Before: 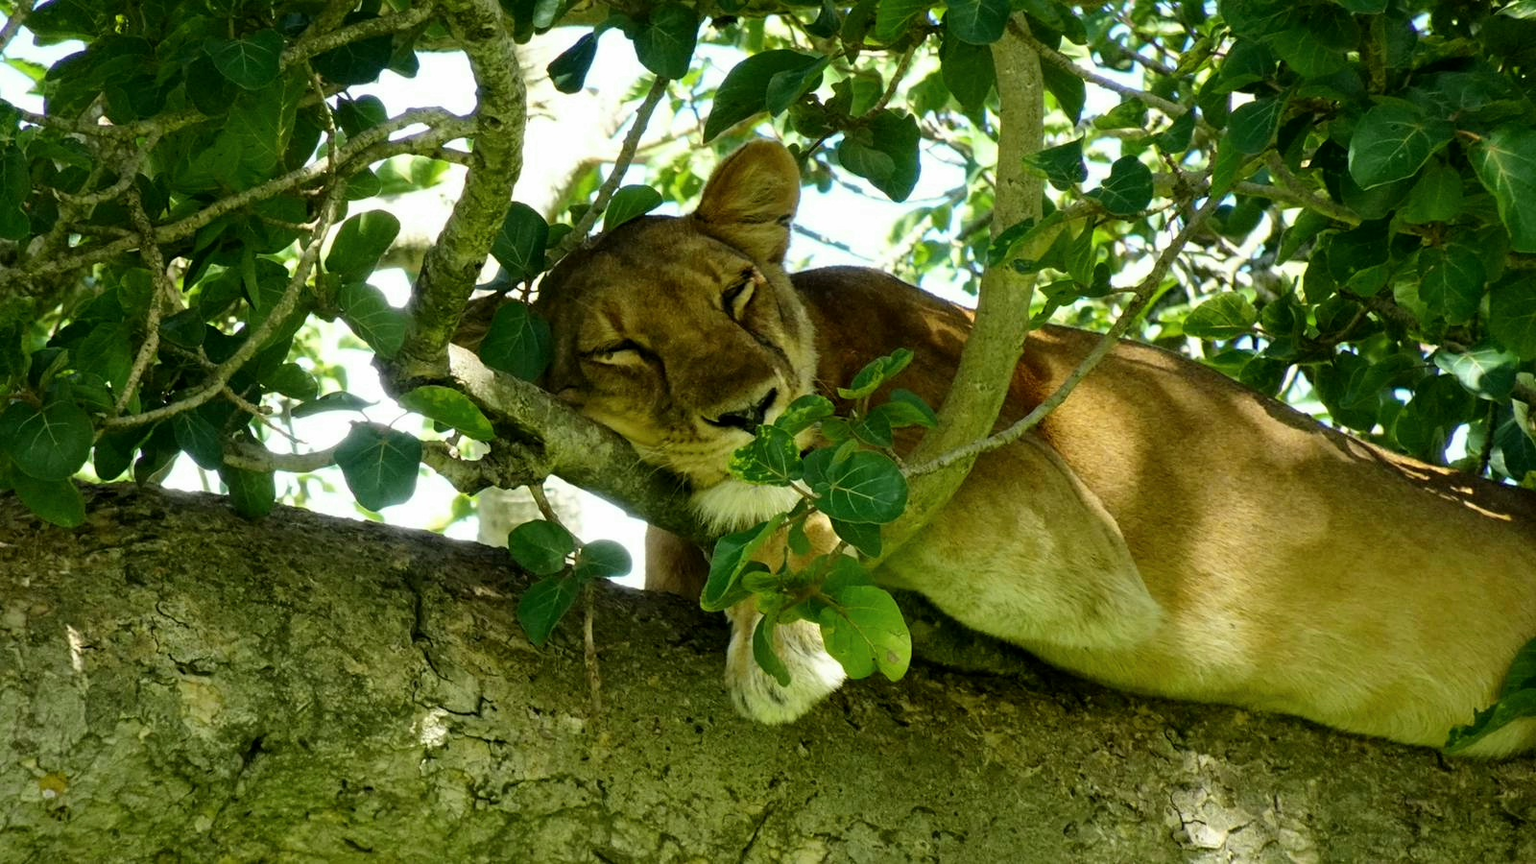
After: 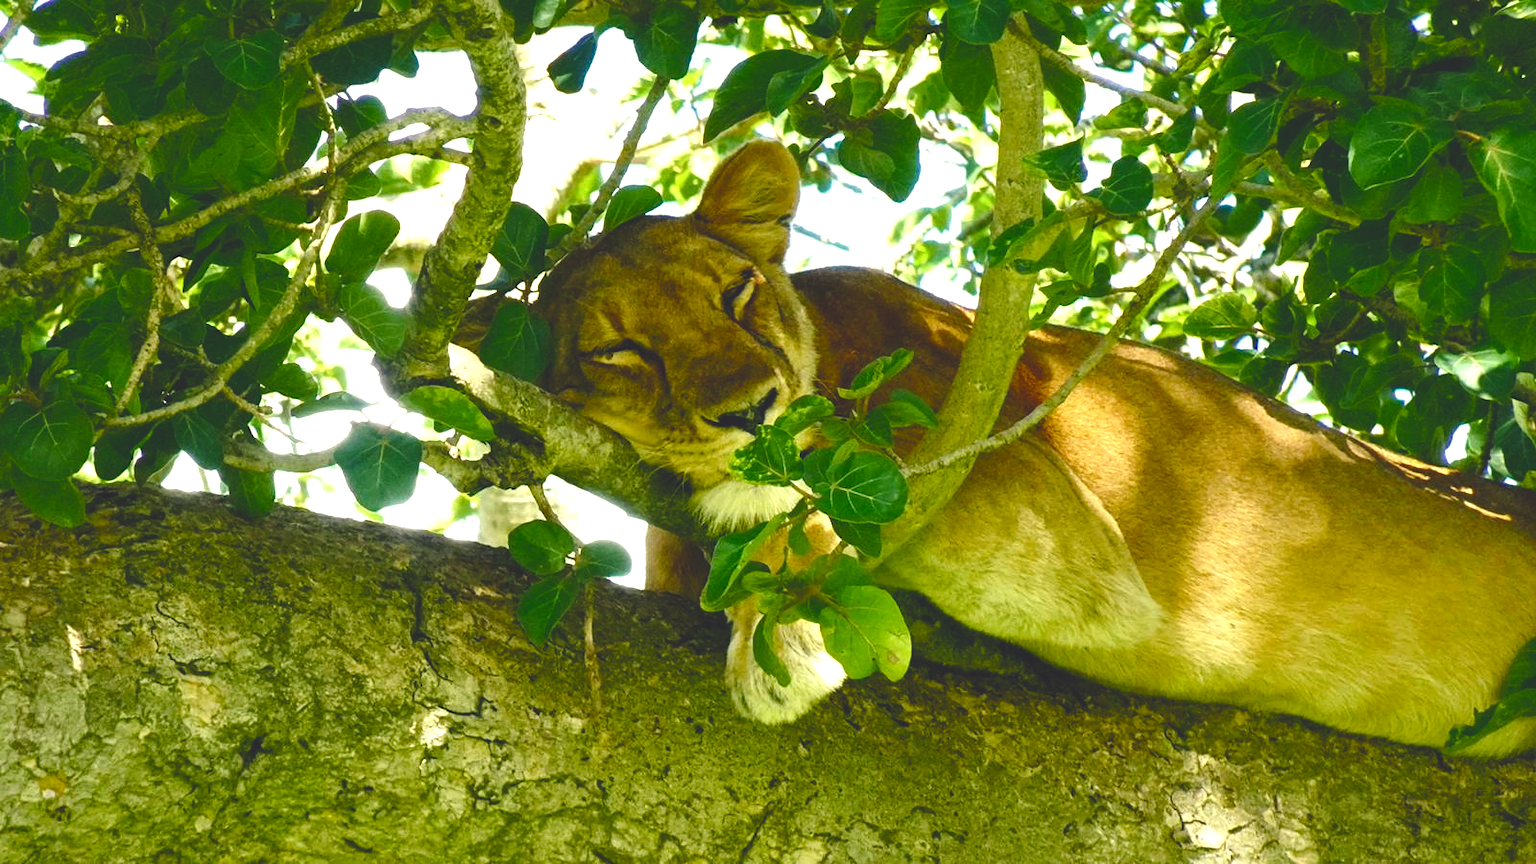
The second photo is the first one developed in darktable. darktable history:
exposure: black level correction -0.002, exposure 0.708 EV, compensate exposure bias true, compensate highlight preservation false
color balance rgb: shadows lift › chroma 3%, shadows lift › hue 280.8°, power › hue 330°, highlights gain › chroma 3%, highlights gain › hue 75.6°, global offset › luminance 2%, perceptual saturation grading › global saturation 20%, perceptual saturation grading › highlights -25%, perceptual saturation grading › shadows 50%, global vibrance 20.33%
color balance: output saturation 98.5%
shadows and highlights: radius 331.84, shadows 53.55, highlights -100, compress 94.63%, highlights color adjustment 73.23%, soften with gaussian
